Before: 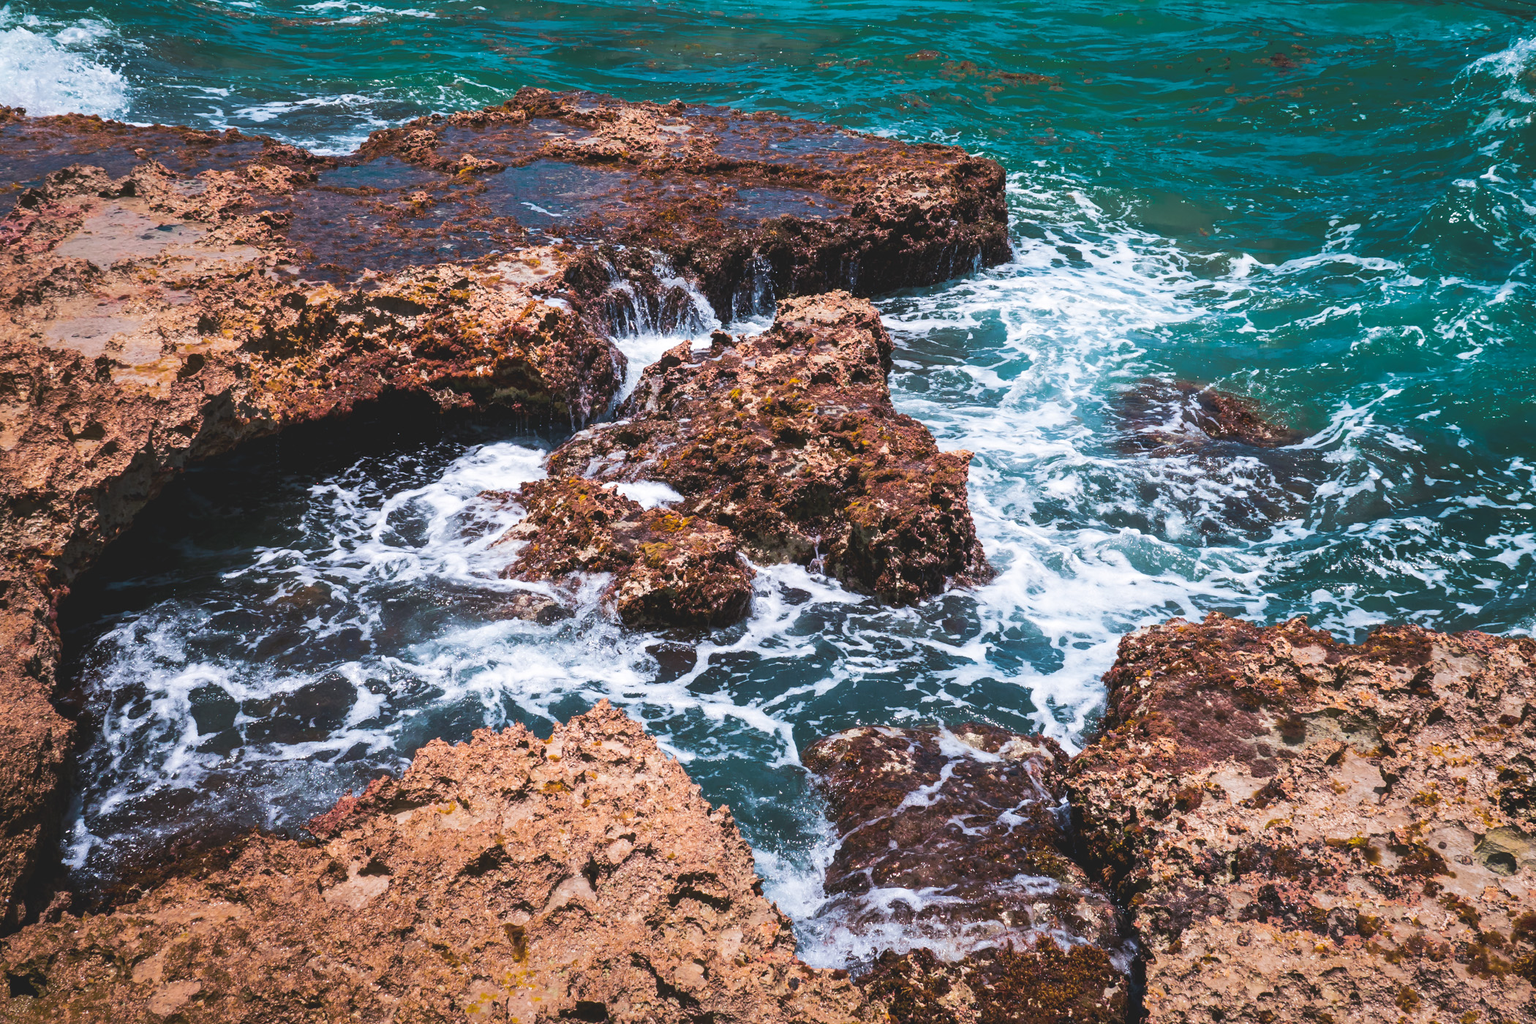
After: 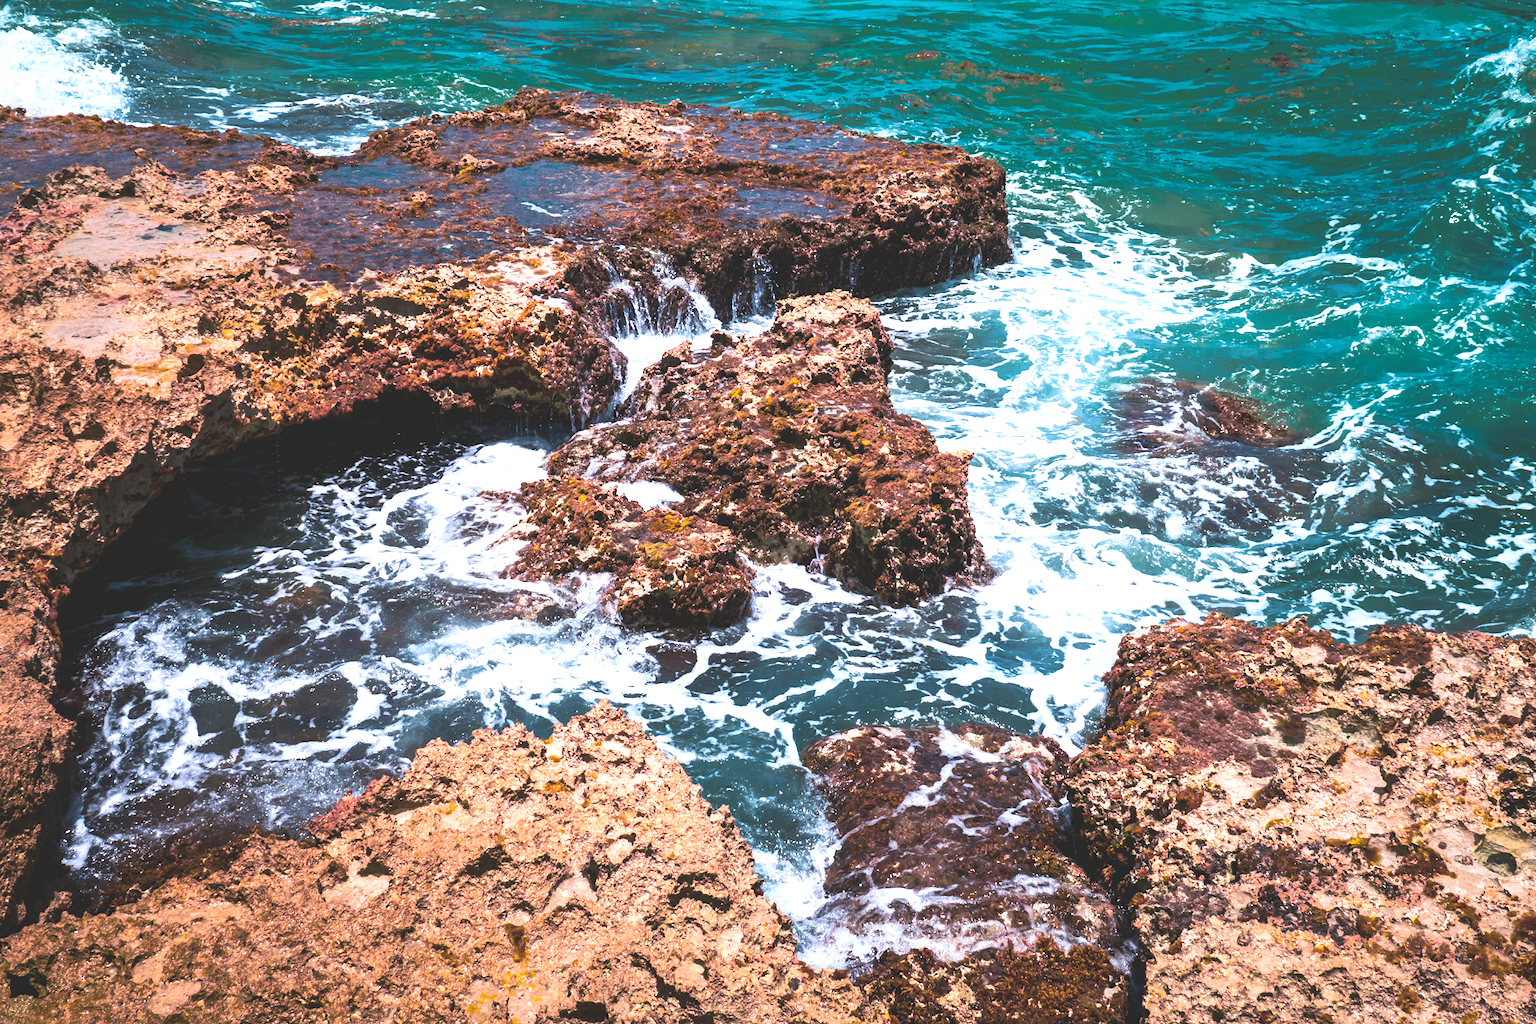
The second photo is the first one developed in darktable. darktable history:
exposure: black level correction 0, exposure 0.694 EV, compensate highlight preservation false
